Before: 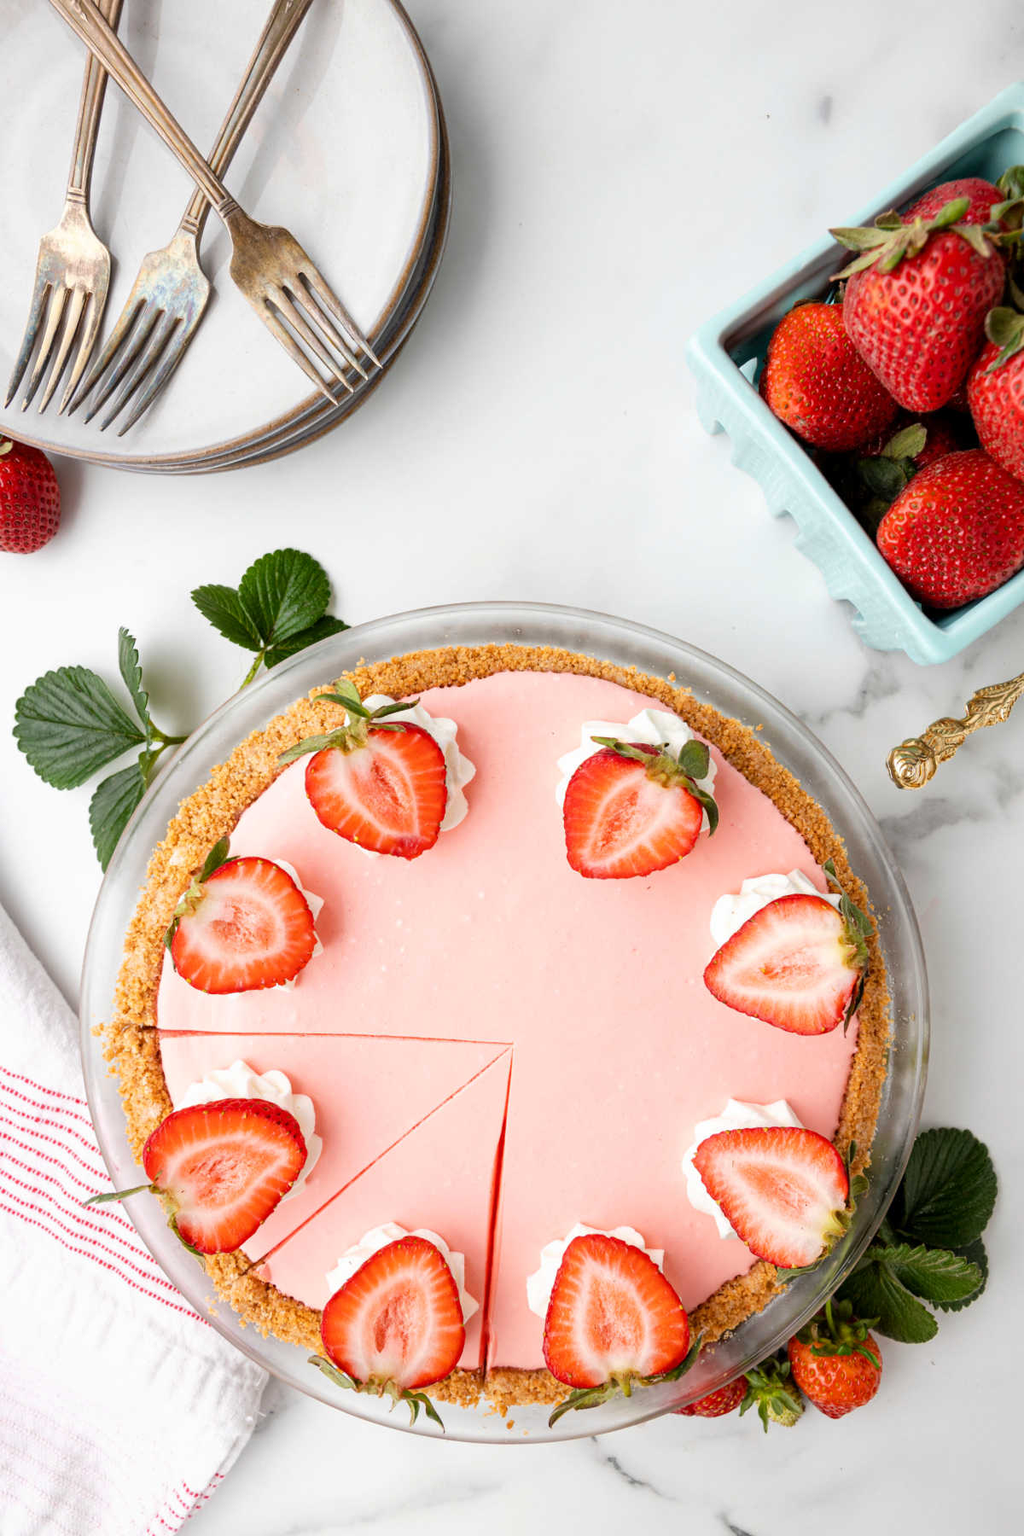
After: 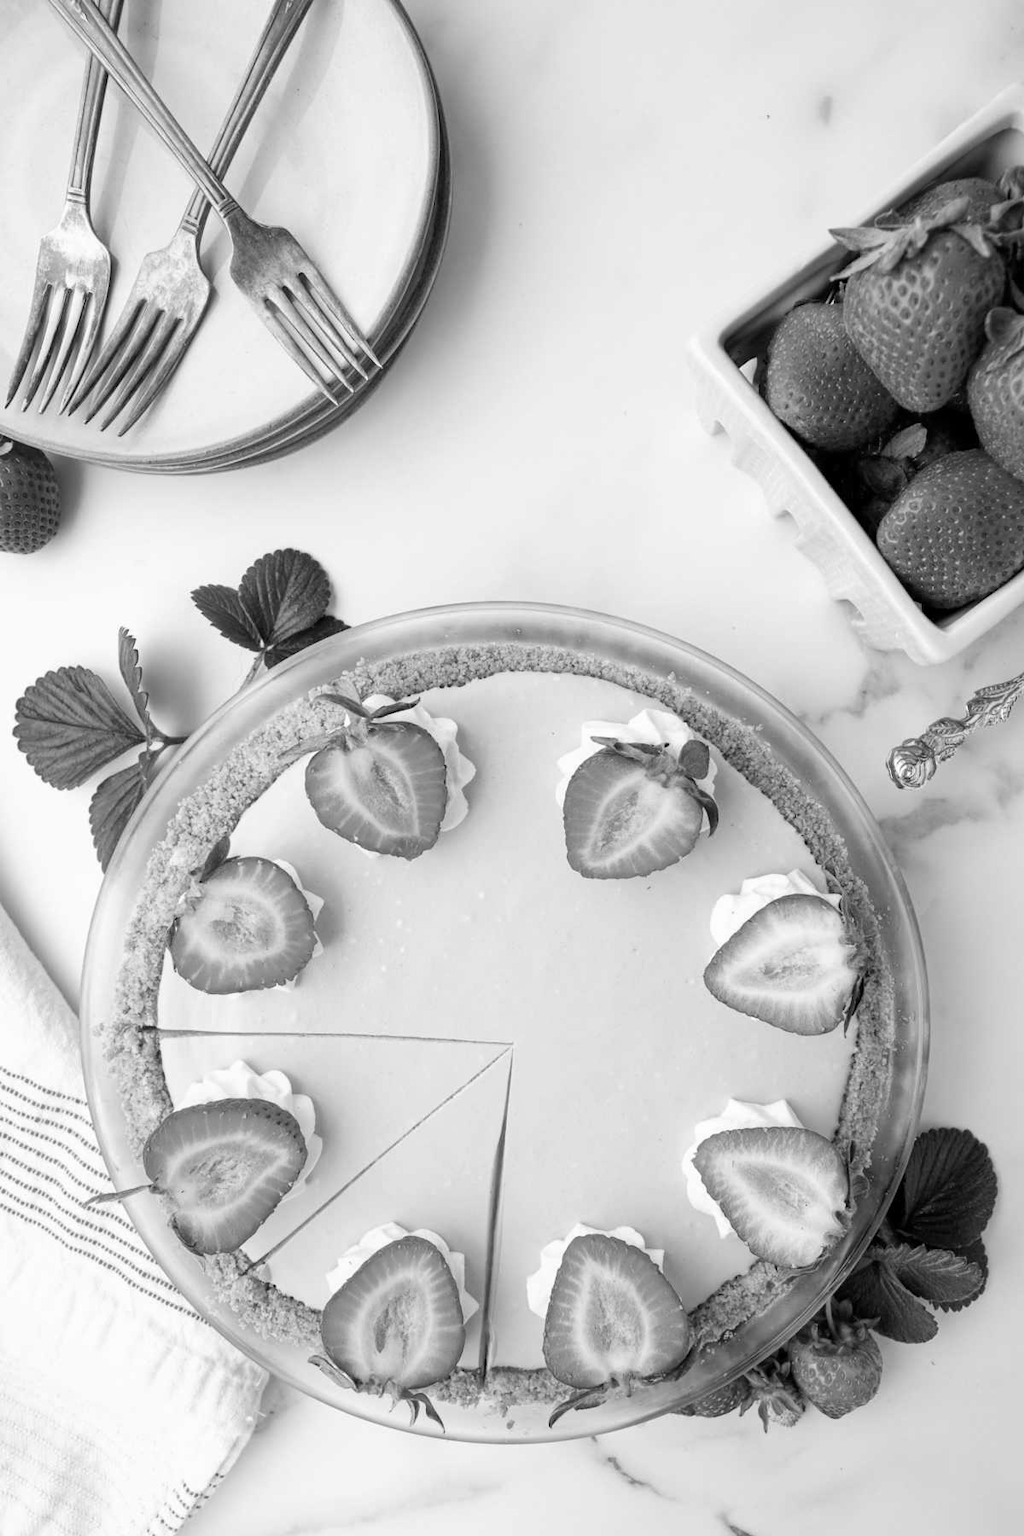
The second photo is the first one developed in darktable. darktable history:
monochrome: on, module defaults
white balance: red 0.984, blue 1.059
